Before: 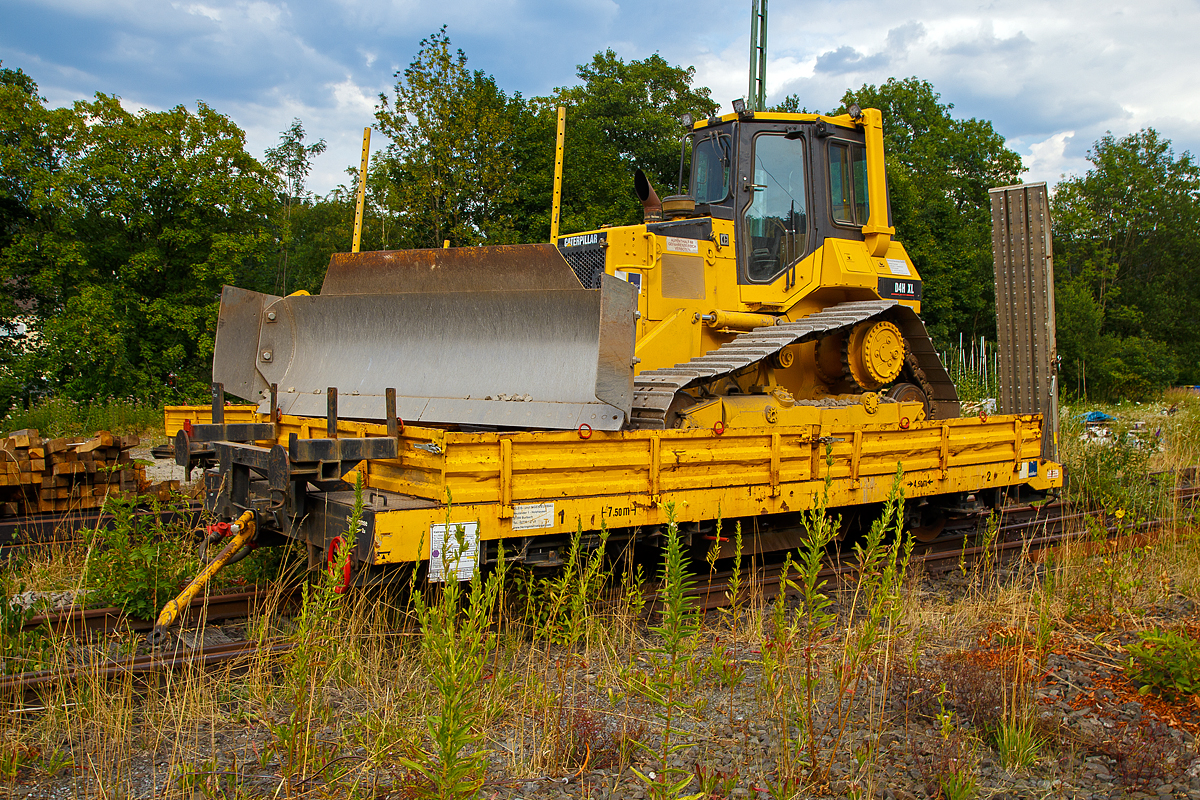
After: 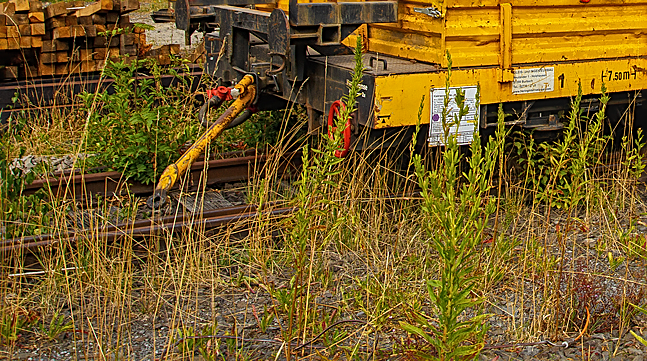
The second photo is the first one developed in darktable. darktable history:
shadows and highlights: soften with gaussian
crop and rotate: top 54.561%, right 46.034%, bottom 0.233%
sharpen: on, module defaults
local contrast: detail 109%
